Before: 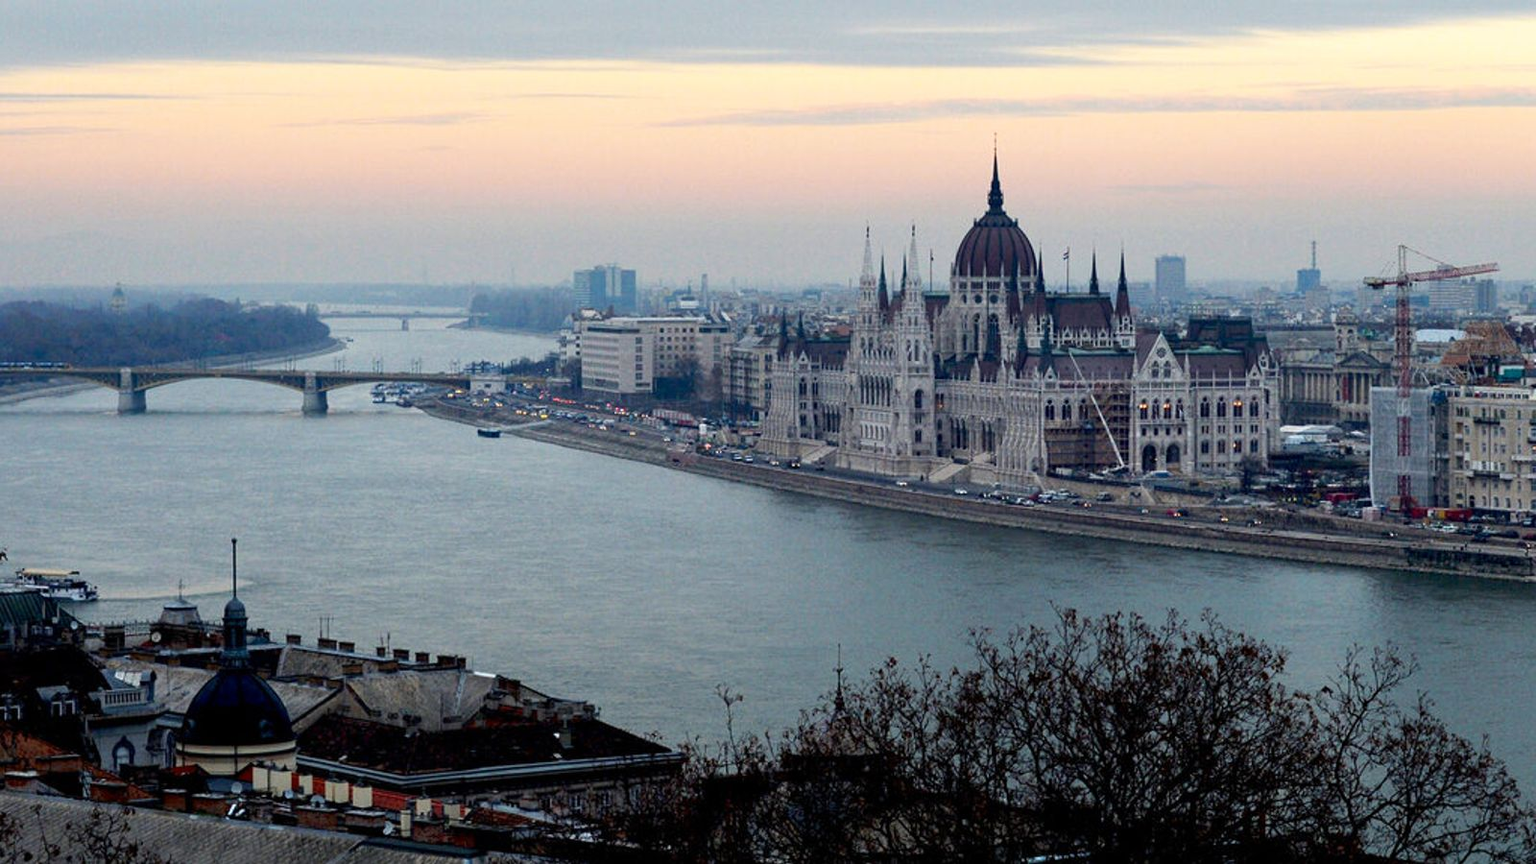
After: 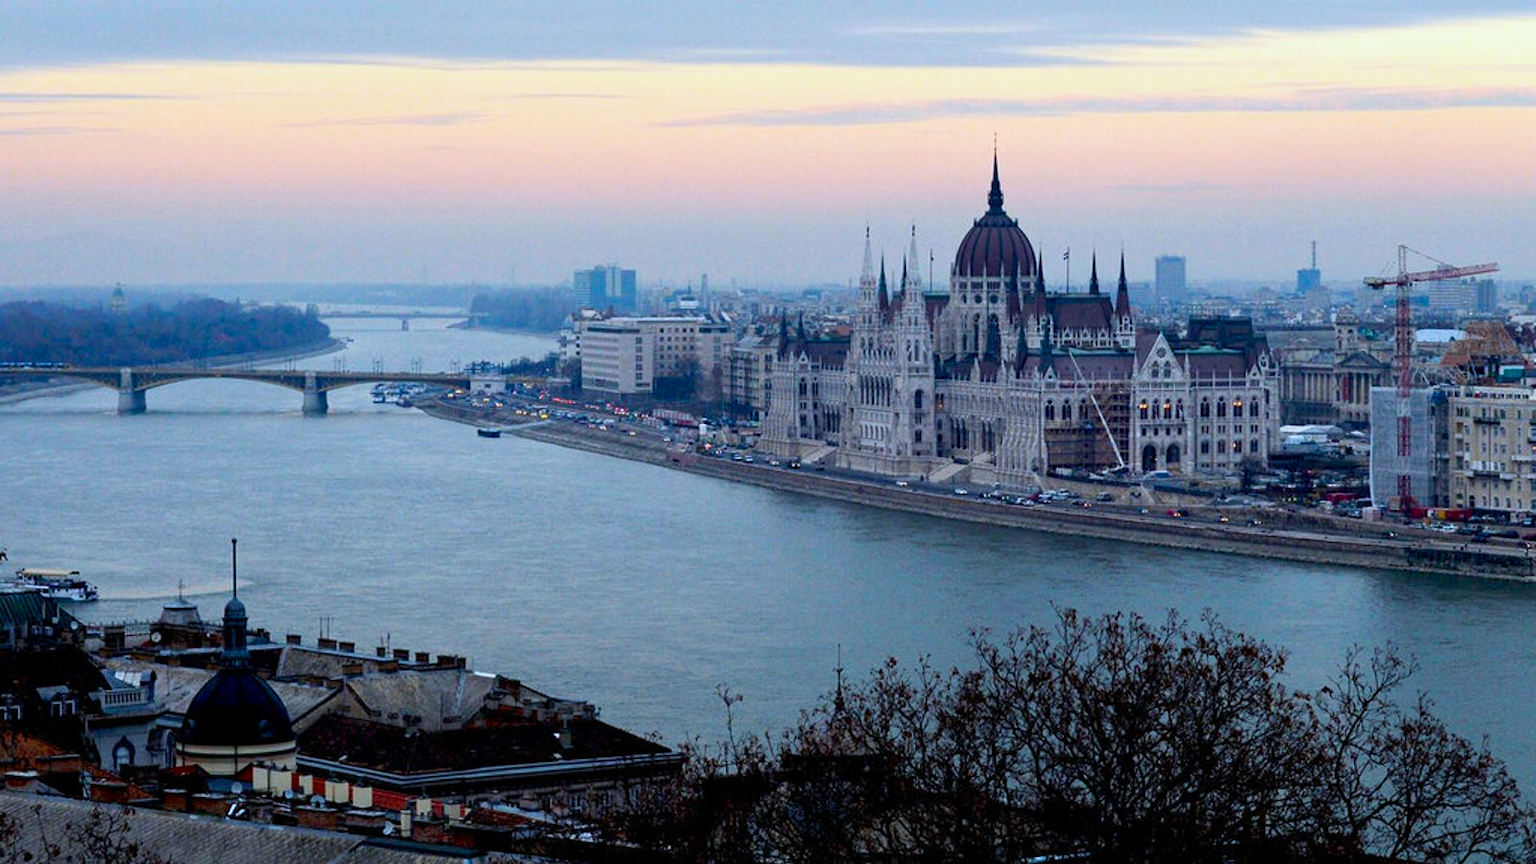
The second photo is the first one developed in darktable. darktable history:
white balance: red 0.954, blue 1.079
color balance rgb: perceptual saturation grading › global saturation 25%, global vibrance 20%
